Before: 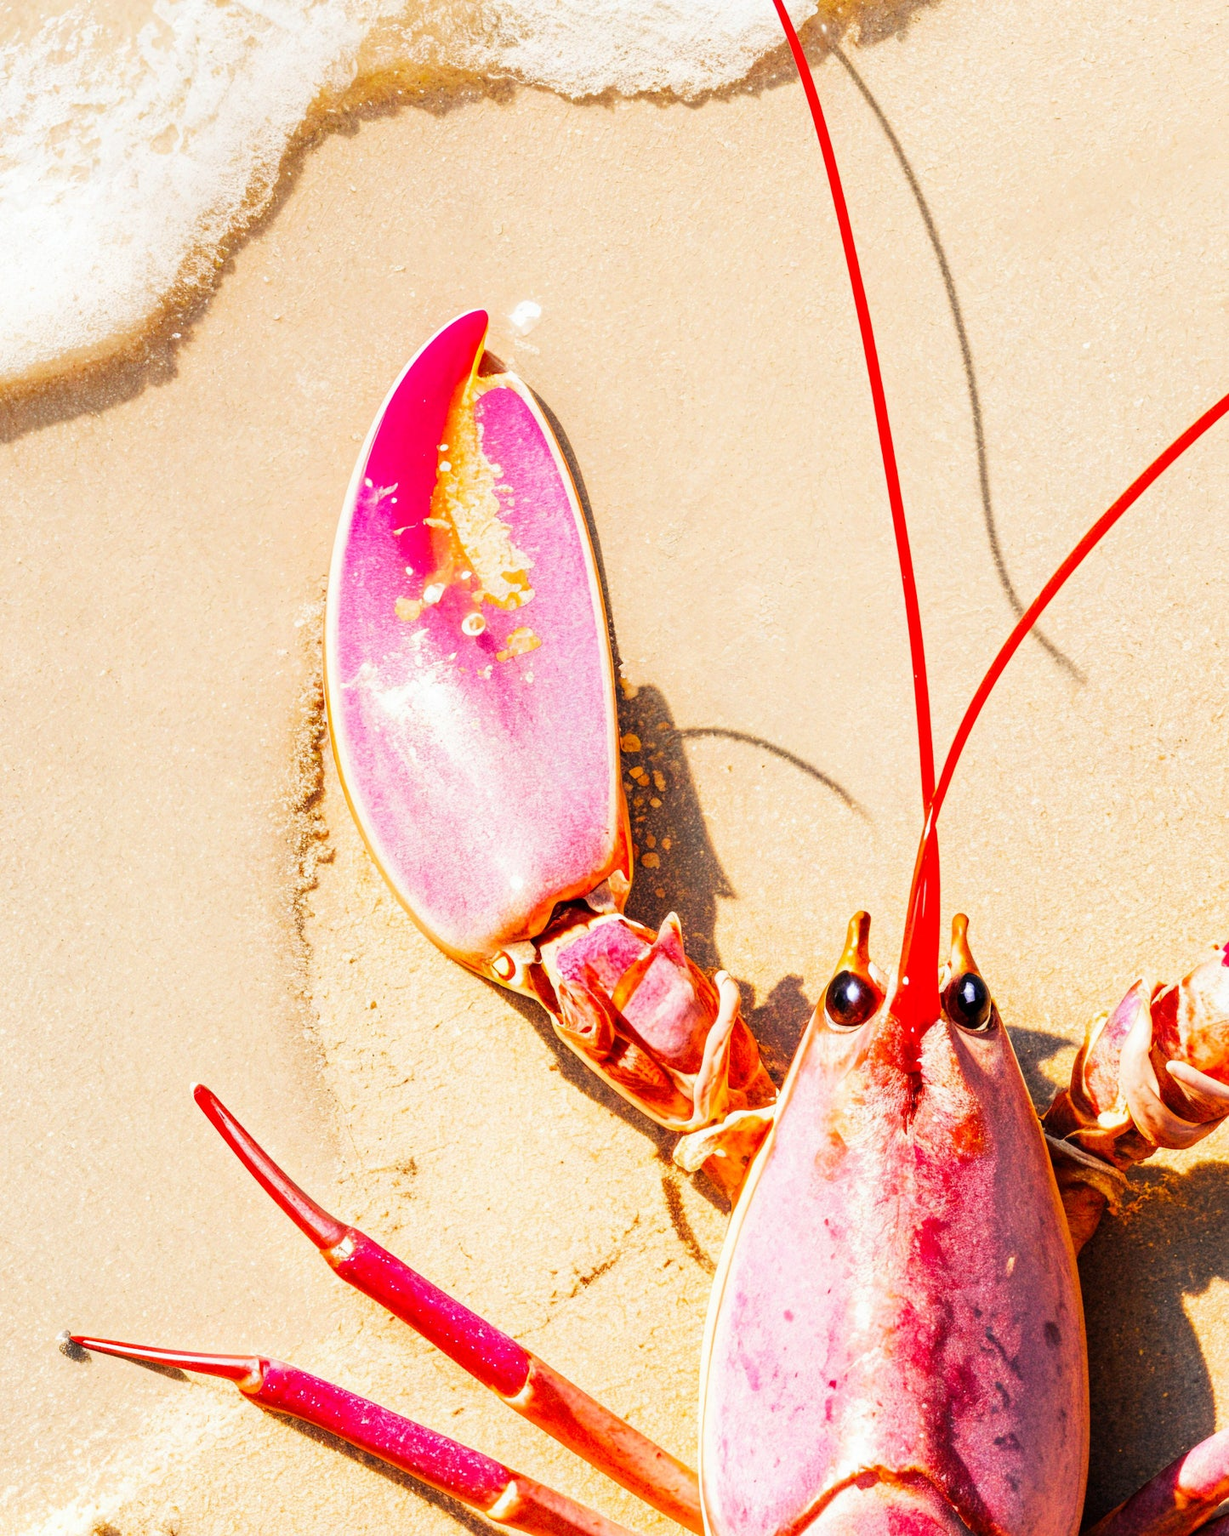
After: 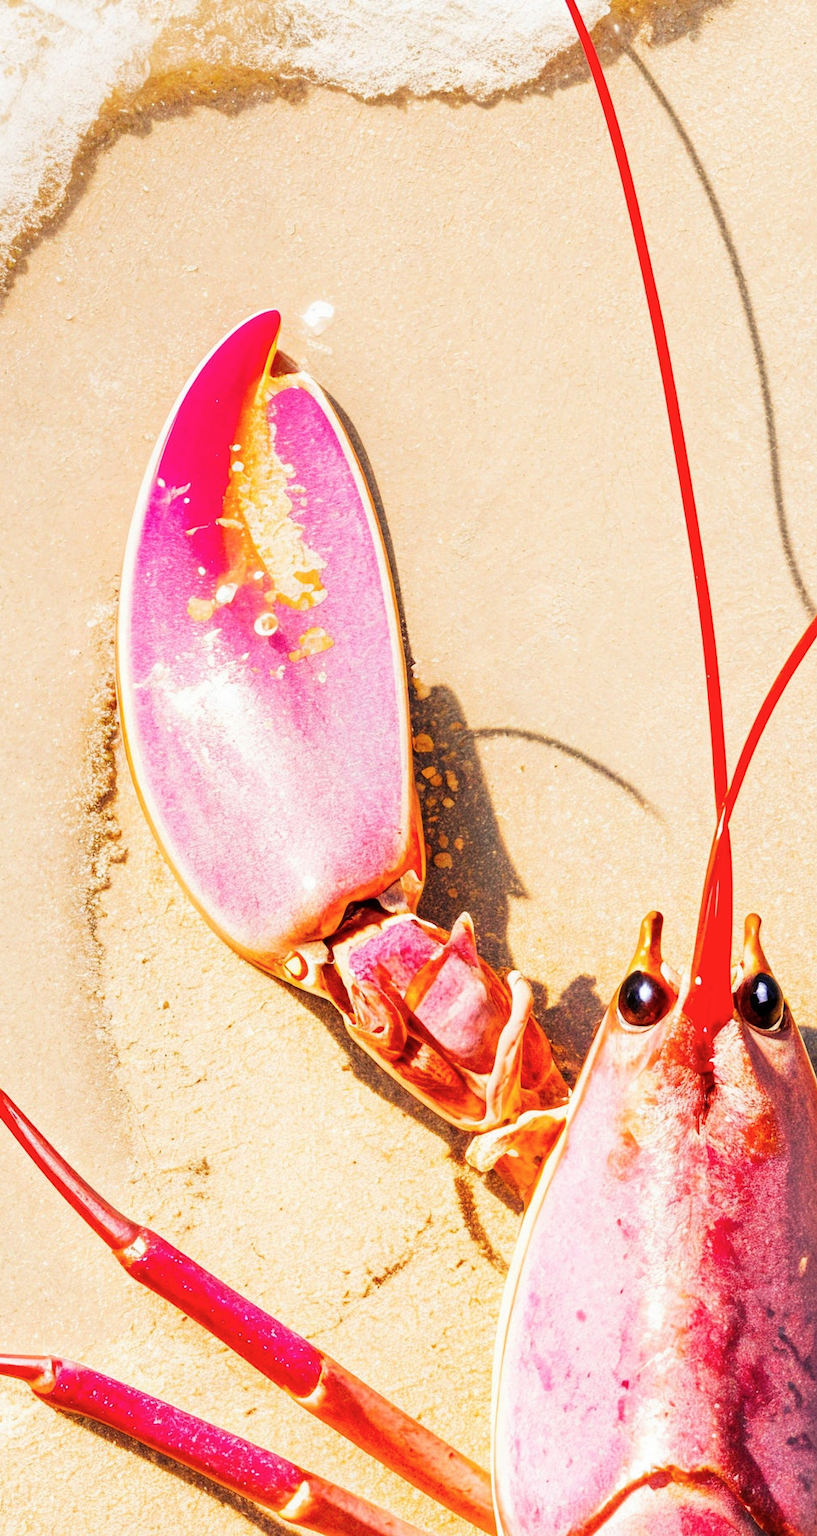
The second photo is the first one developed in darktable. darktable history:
color balance rgb: linear chroma grading › global chroma 1.5%, linear chroma grading › mid-tones -1%, perceptual saturation grading › global saturation -3%, perceptual saturation grading › shadows -2%
crop: left 16.899%, right 16.556%
